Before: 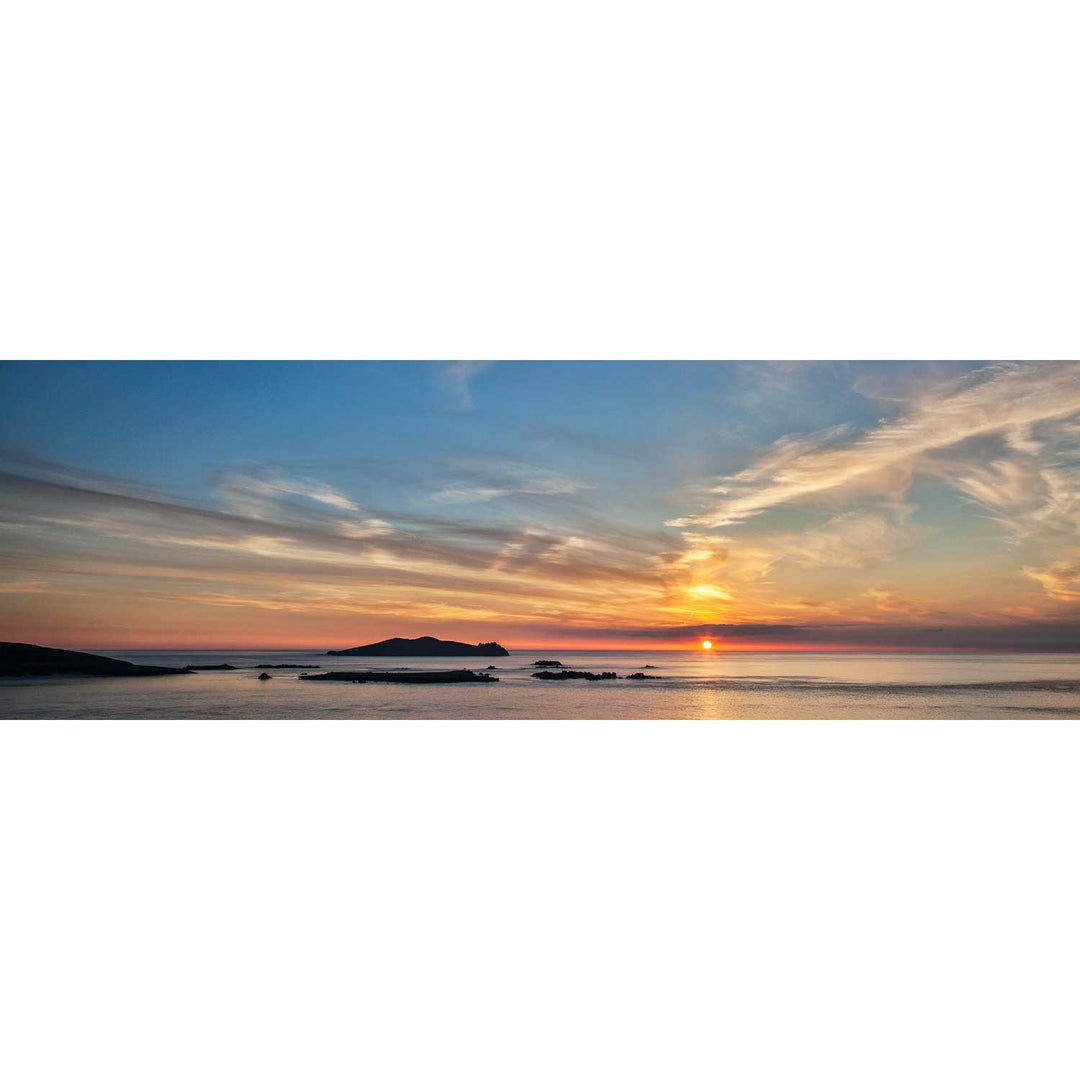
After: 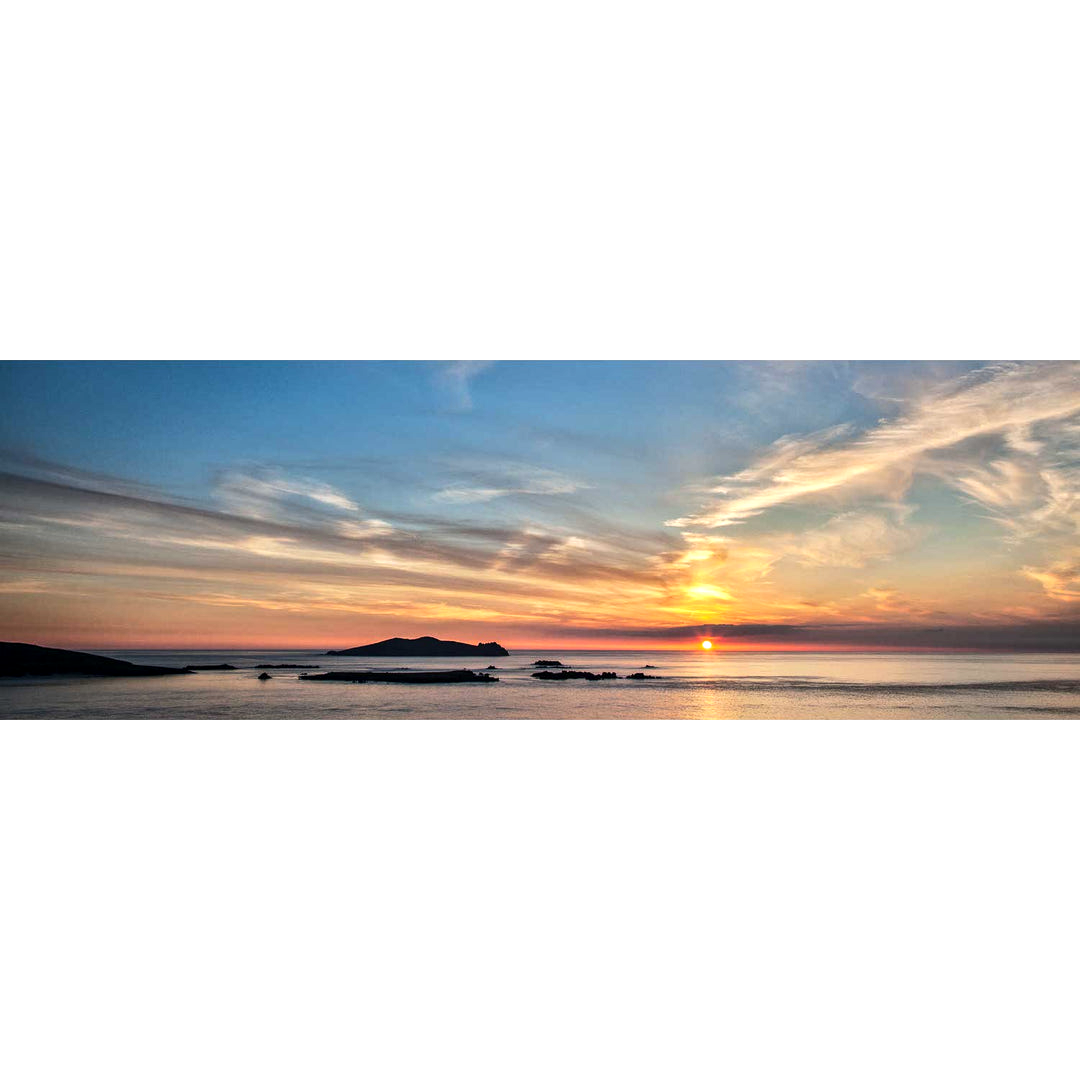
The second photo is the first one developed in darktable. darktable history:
tone equalizer: -8 EV -0.403 EV, -7 EV -0.359 EV, -6 EV -0.361 EV, -5 EV -0.234 EV, -3 EV 0.246 EV, -2 EV 0.355 EV, -1 EV 0.382 EV, +0 EV 0.435 EV, edges refinement/feathering 500, mask exposure compensation -1.57 EV, preserve details no
local contrast: highlights 102%, shadows 100%, detail 119%, midtone range 0.2
